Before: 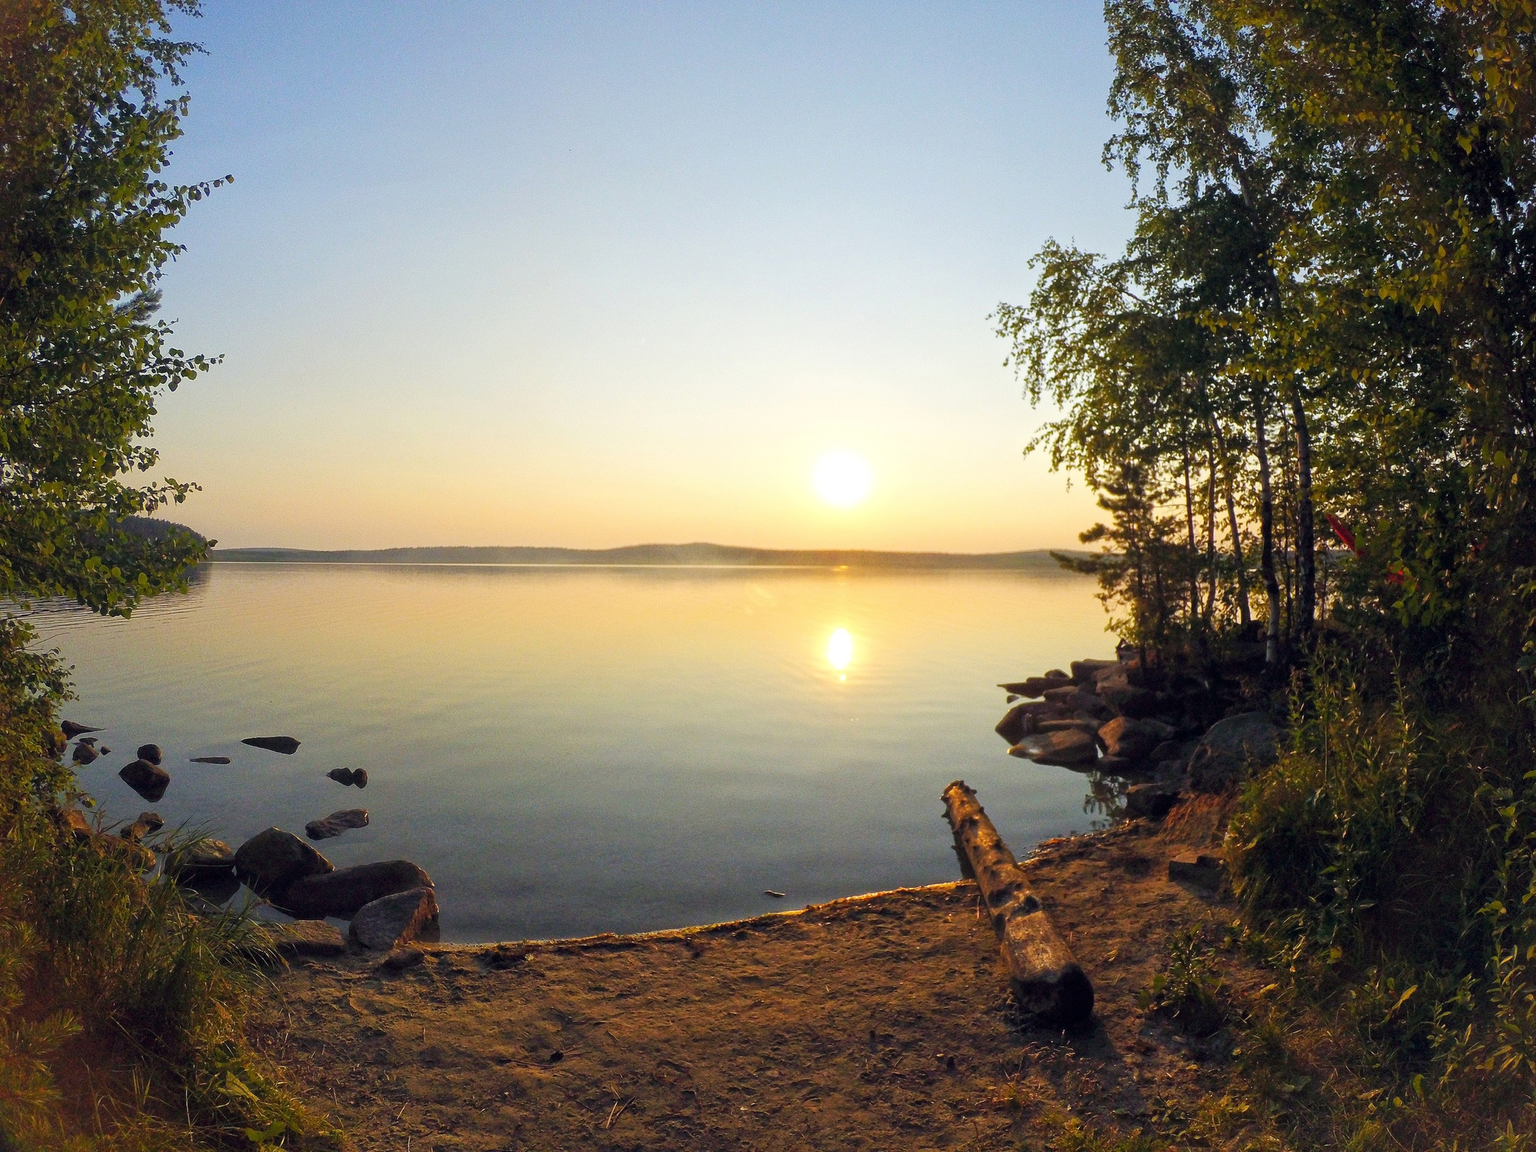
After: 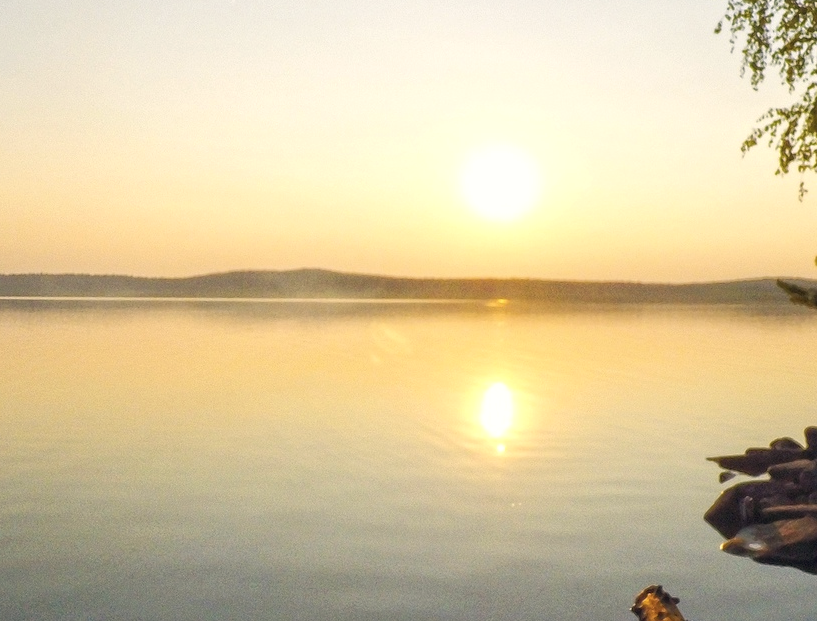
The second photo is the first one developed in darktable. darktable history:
color balance rgb: linear chroma grading › global chroma 14.618%, perceptual saturation grading › global saturation -0.035%
crop: left 30.423%, top 29.652%, right 29.641%, bottom 29.837%
contrast equalizer: y [[0.6 ×6], [0.55 ×6], [0 ×6], [0 ×6], [0 ×6]], mix -0.218
color correction: highlights a* 2.83, highlights b* 5.01, shadows a* -2.26, shadows b* -4.87, saturation 0.793
local contrast: on, module defaults
